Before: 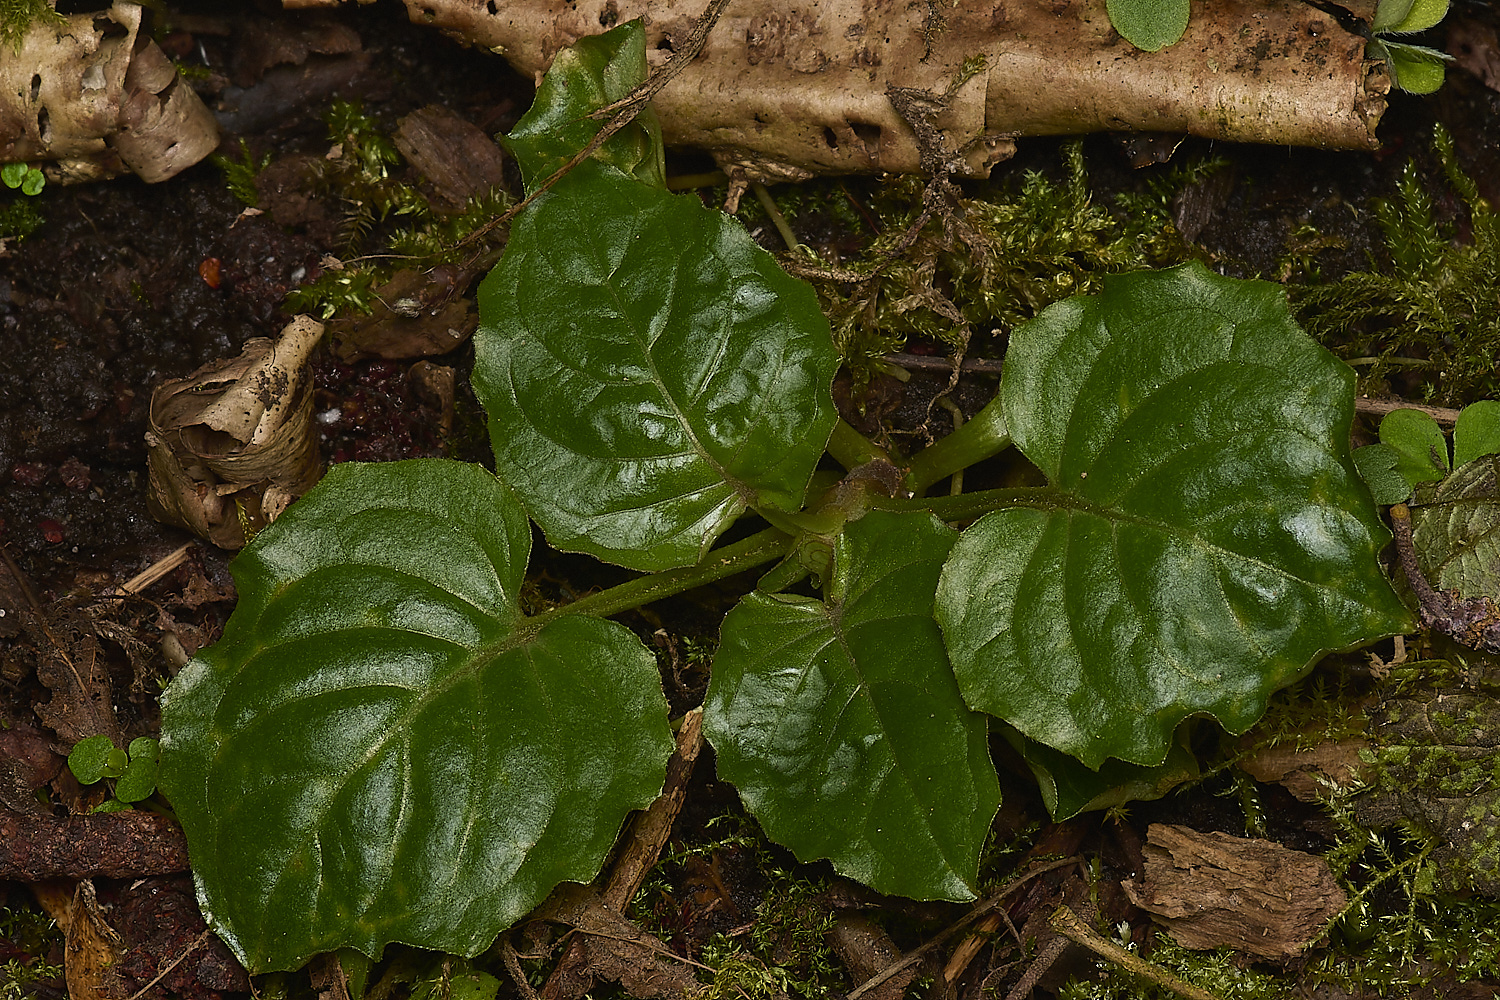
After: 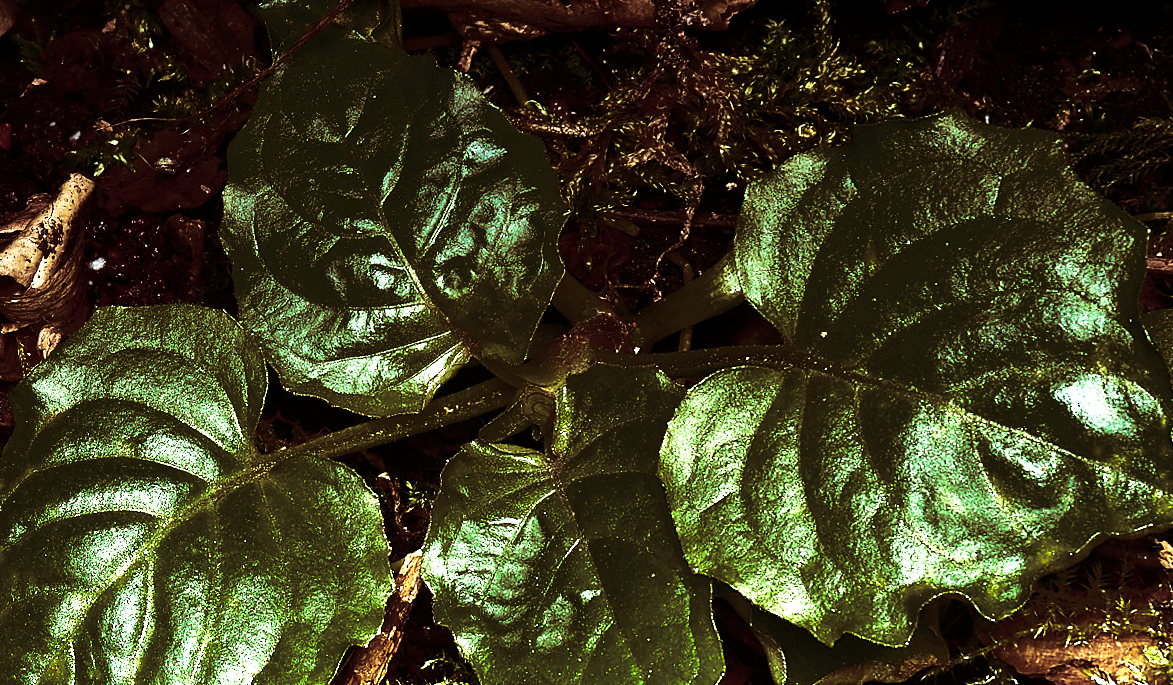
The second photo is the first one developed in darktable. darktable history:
split-toning: on, module defaults
rotate and perspective: rotation 1.69°, lens shift (vertical) -0.023, lens shift (horizontal) -0.291, crop left 0.025, crop right 0.988, crop top 0.092, crop bottom 0.842
graduated density: density -3.9 EV
contrast brightness saturation: contrast 0.19, brightness -0.24, saturation 0.11
crop and rotate: left 10.071%, top 10.071%, right 10.02%, bottom 10.02%
white balance: red 0.925, blue 1.046
tone equalizer: -8 EV -0.75 EV, -7 EV -0.7 EV, -6 EV -0.6 EV, -5 EV -0.4 EV, -3 EV 0.4 EV, -2 EV 0.6 EV, -1 EV 0.7 EV, +0 EV 0.75 EV, edges refinement/feathering 500, mask exposure compensation -1.57 EV, preserve details no
velvia: strength 45%
